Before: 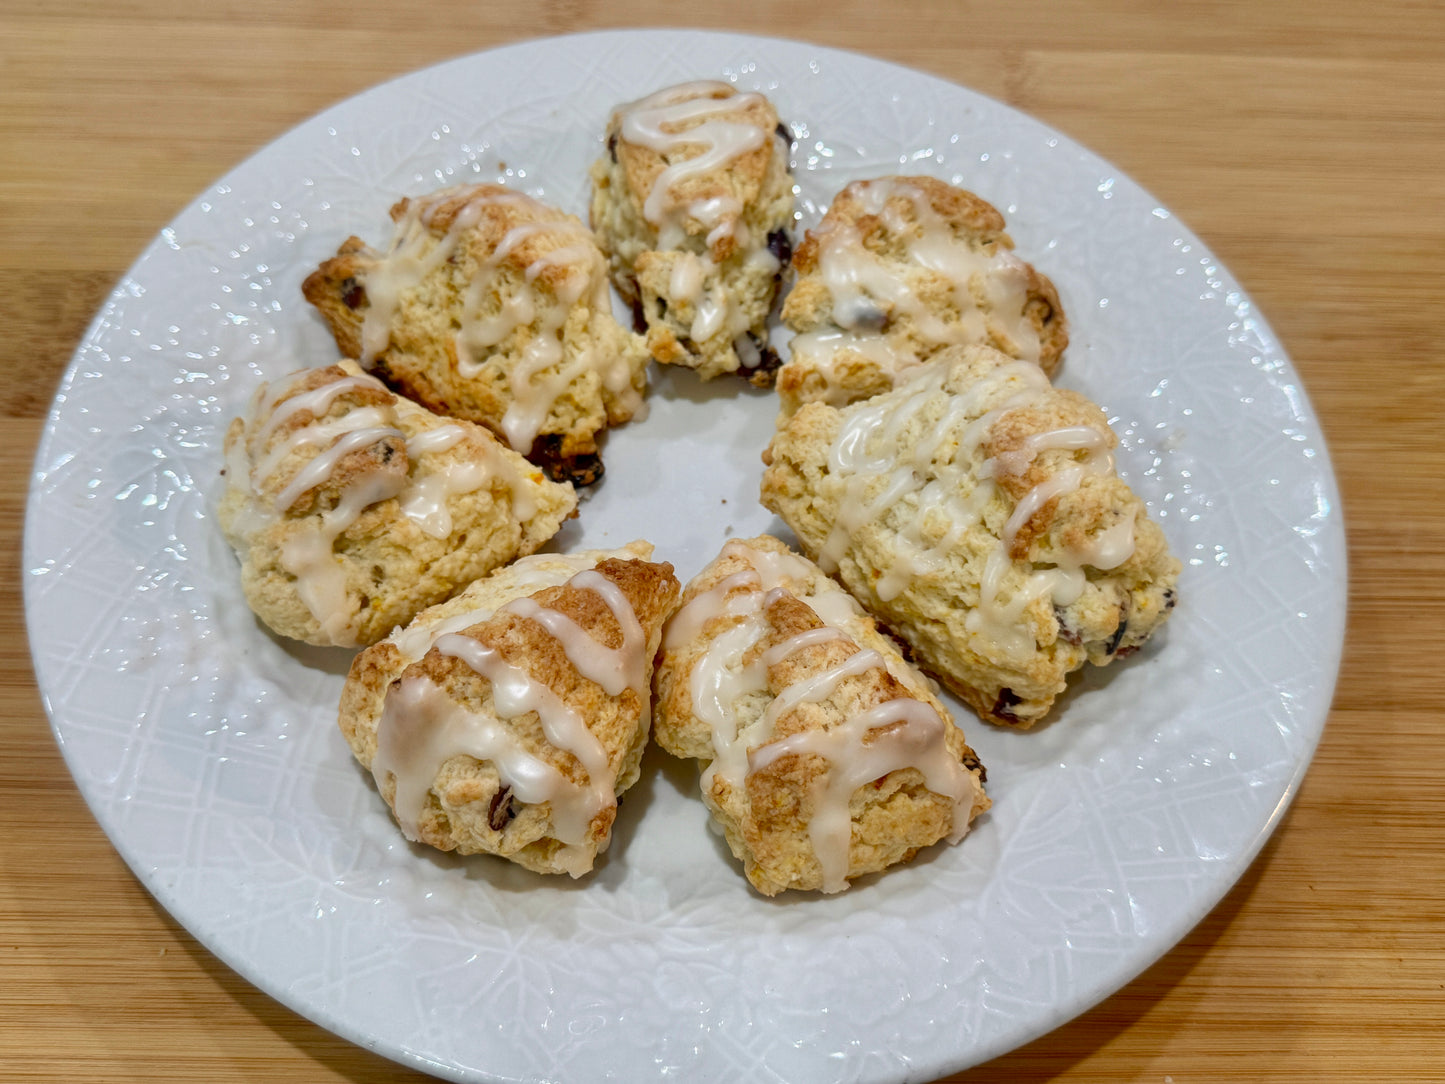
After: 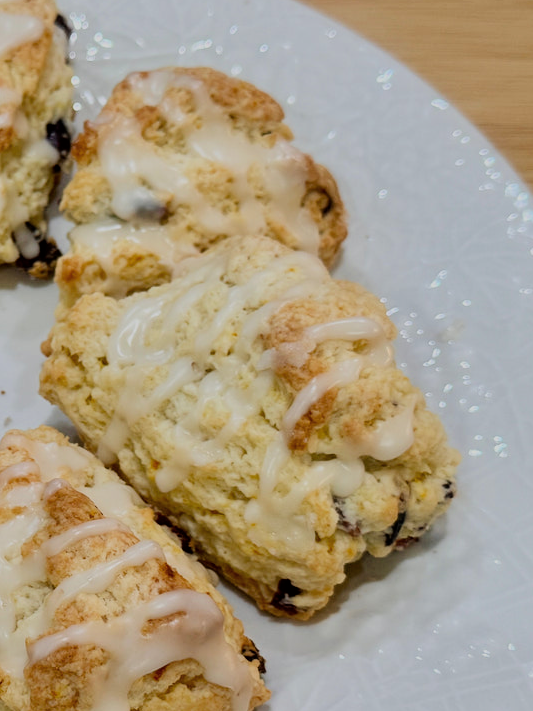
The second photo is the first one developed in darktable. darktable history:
filmic rgb: black relative exposure -7.15 EV, white relative exposure 5.36 EV, hardness 3.02, color science v6 (2022)
color balance rgb: shadows lift › luminance -10%, highlights gain › luminance 10%, saturation formula JzAzBz (2021)
crop and rotate: left 49.936%, top 10.094%, right 13.136%, bottom 24.256%
